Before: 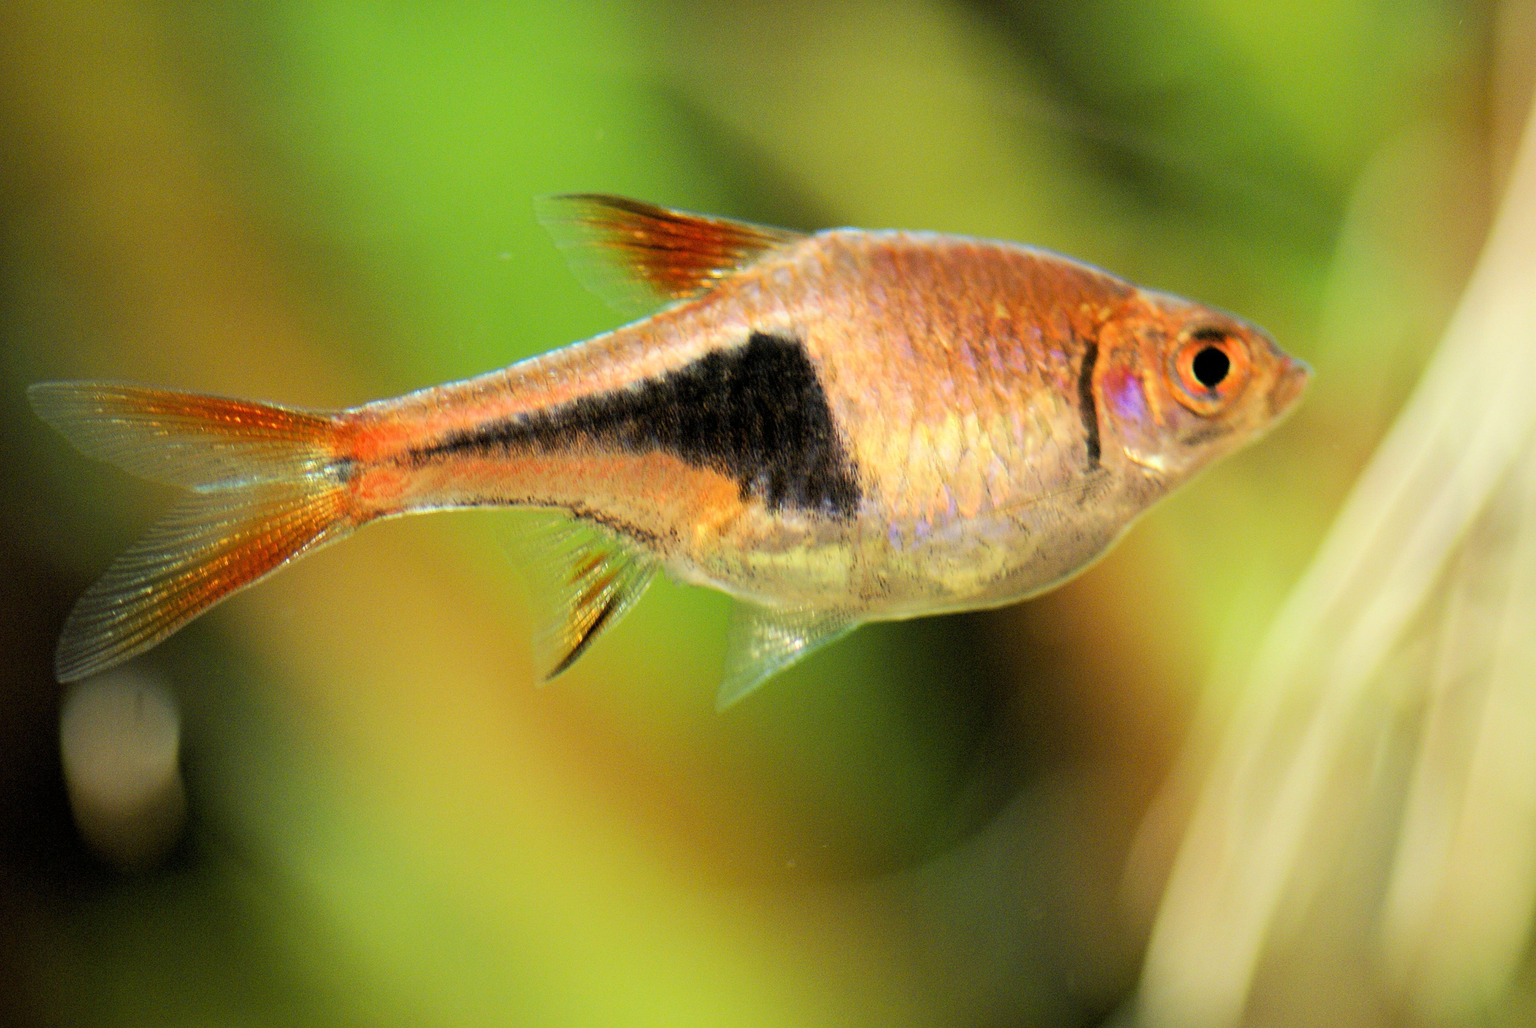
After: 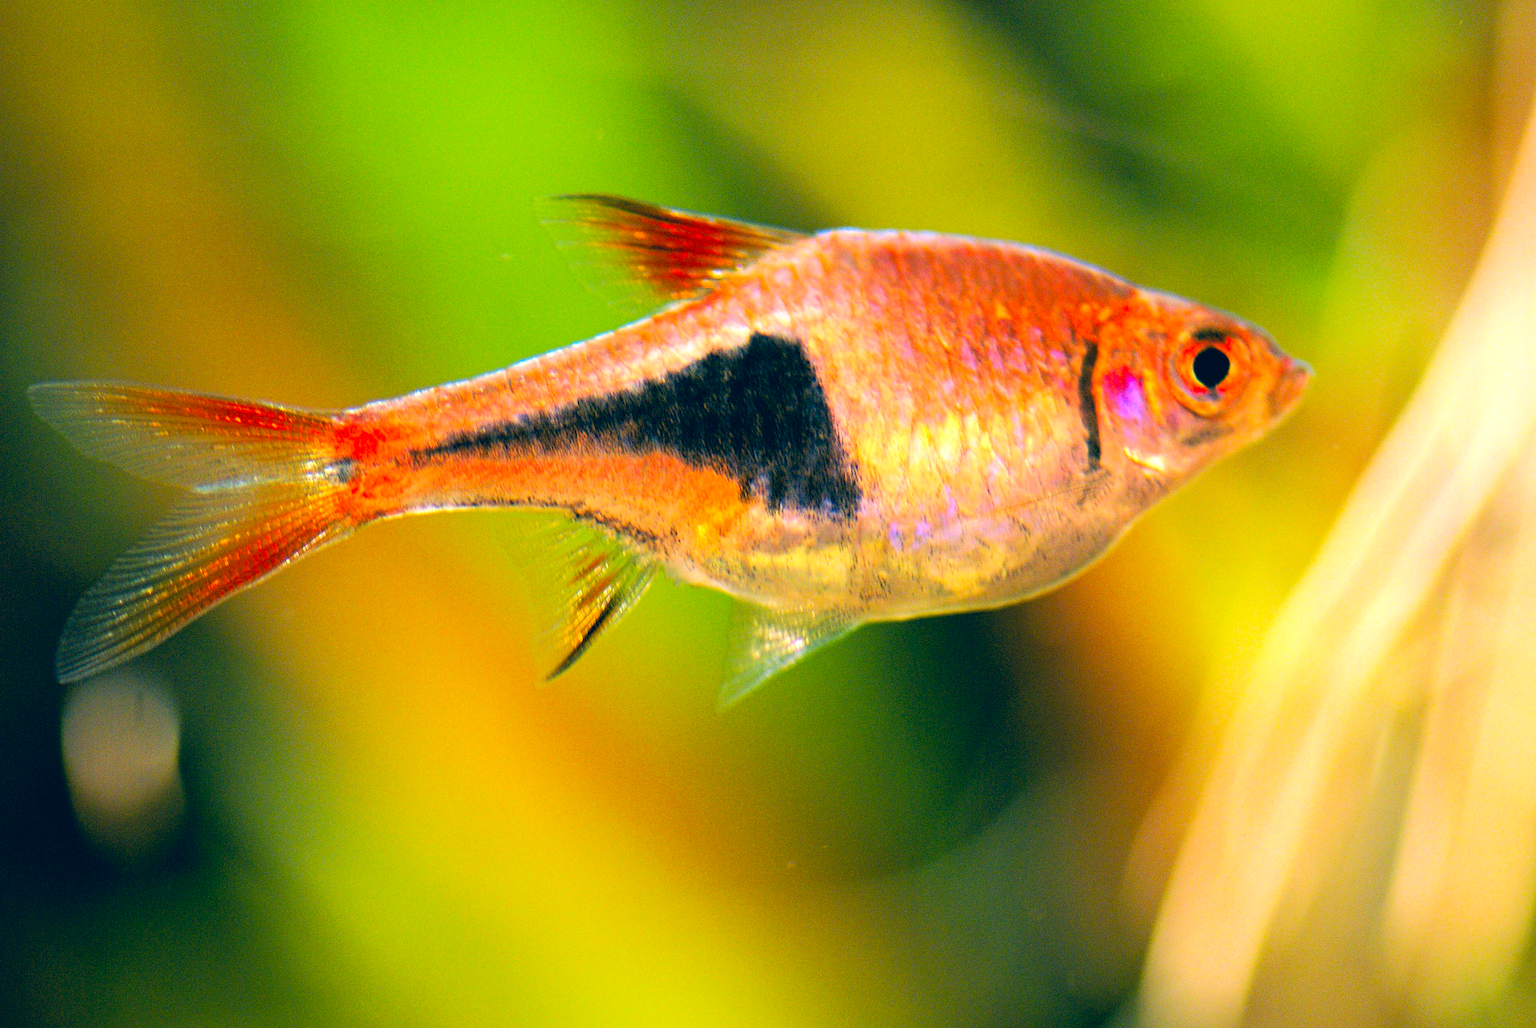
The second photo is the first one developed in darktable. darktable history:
haze removal: compatibility mode true, adaptive false
contrast brightness saturation: saturation -0.053
color correction: highlights a* 16.56, highlights b* 0.299, shadows a* -15.01, shadows b* -14.49, saturation 1.5
exposure: exposure 0.372 EV, compensate highlight preservation false
